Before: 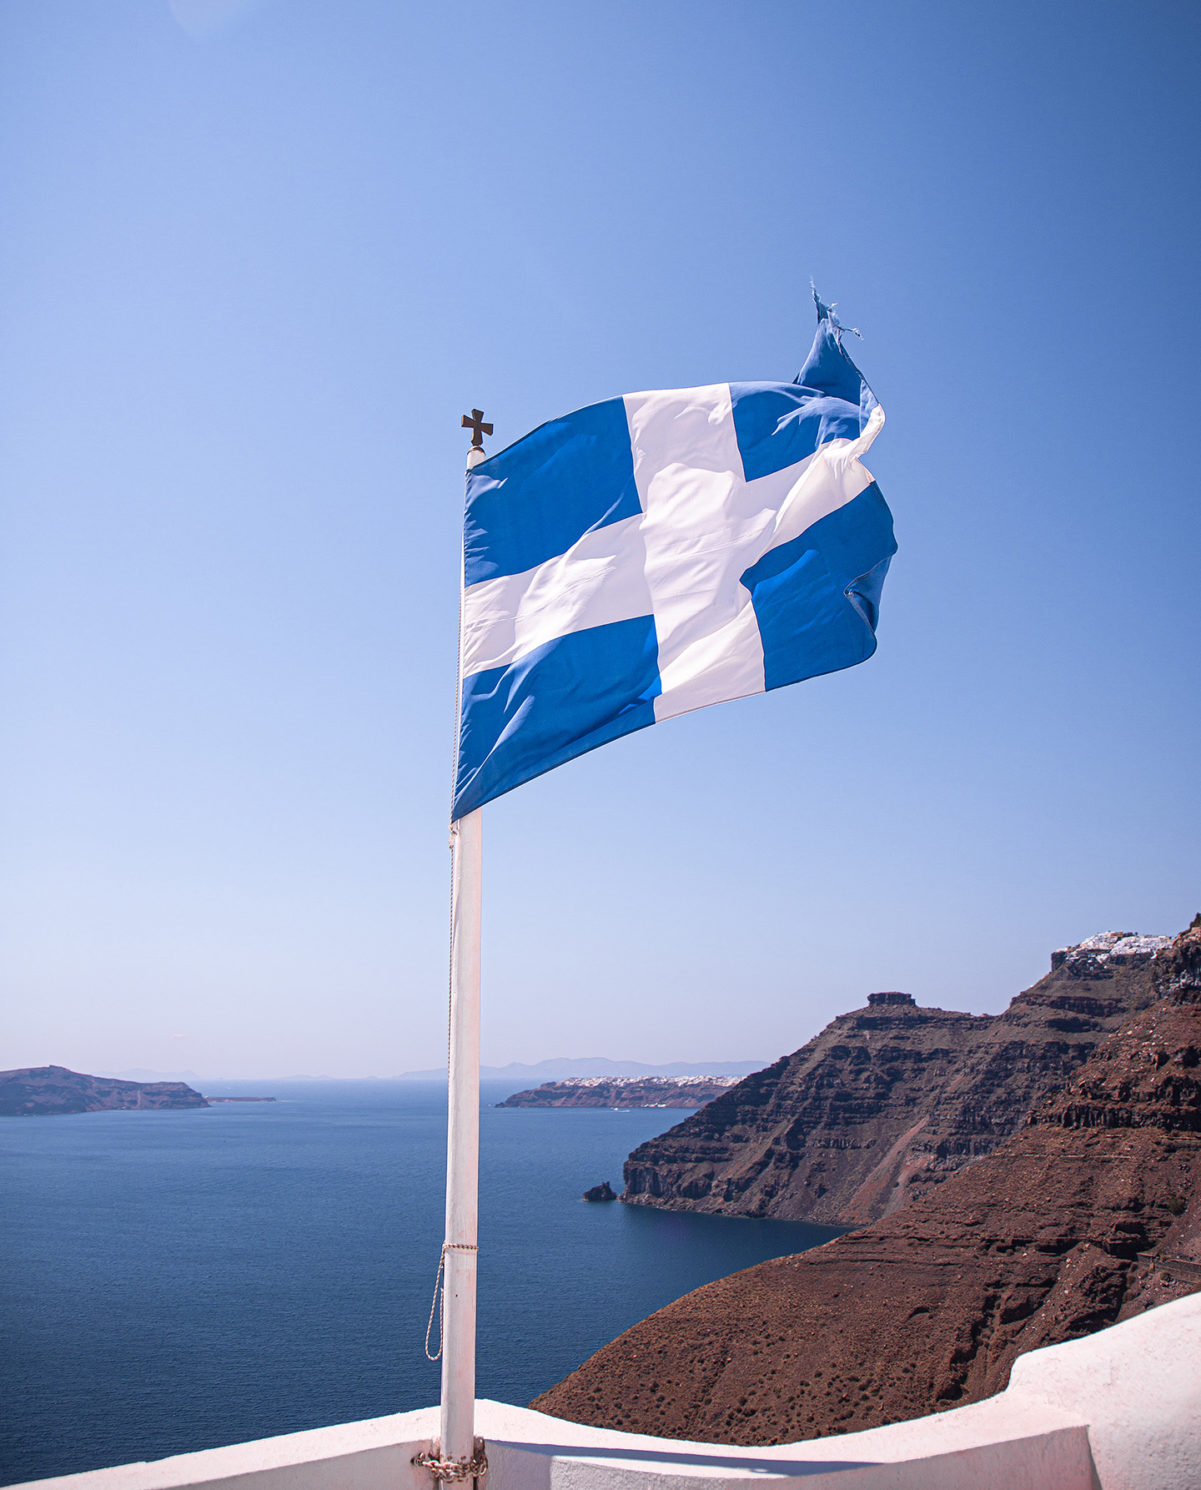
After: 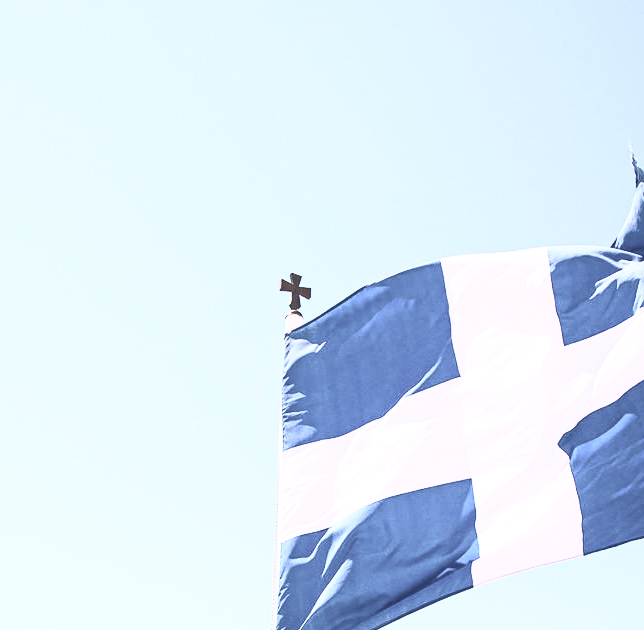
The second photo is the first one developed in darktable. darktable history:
crop: left 15.205%, top 9.16%, right 31.093%, bottom 48.545%
exposure: exposure 0.292 EV, compensate exposure bias true, compensate highlight preservation false
contrast brightness saturation: contrast 0.588, brightness 0.579, saturation -0.329
